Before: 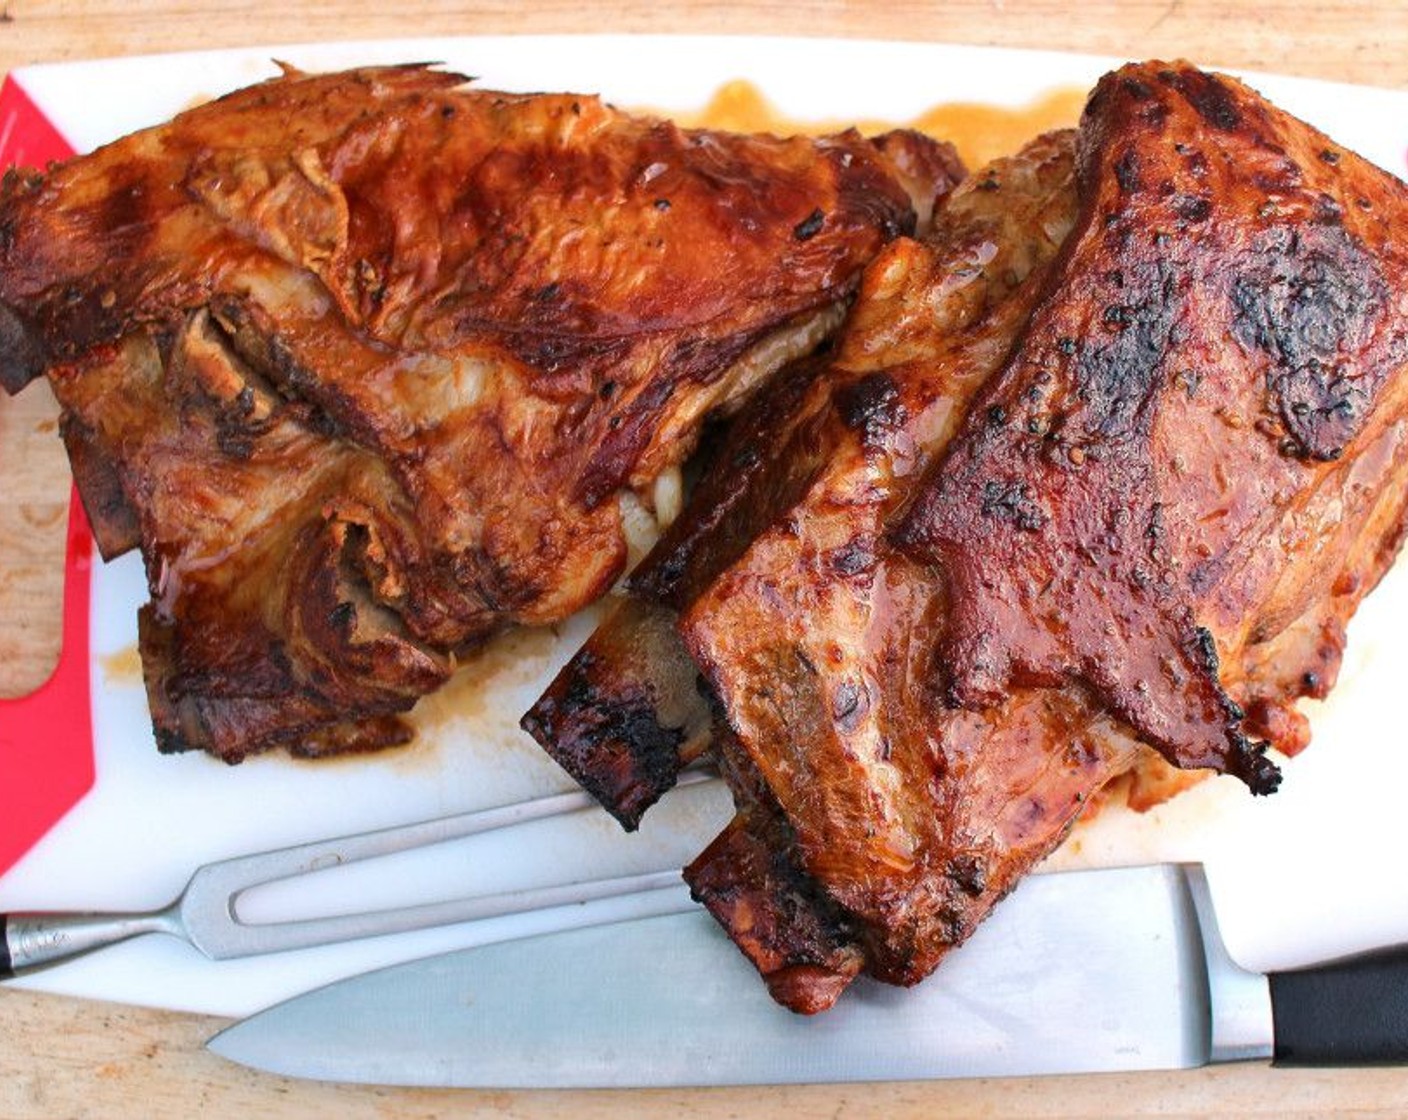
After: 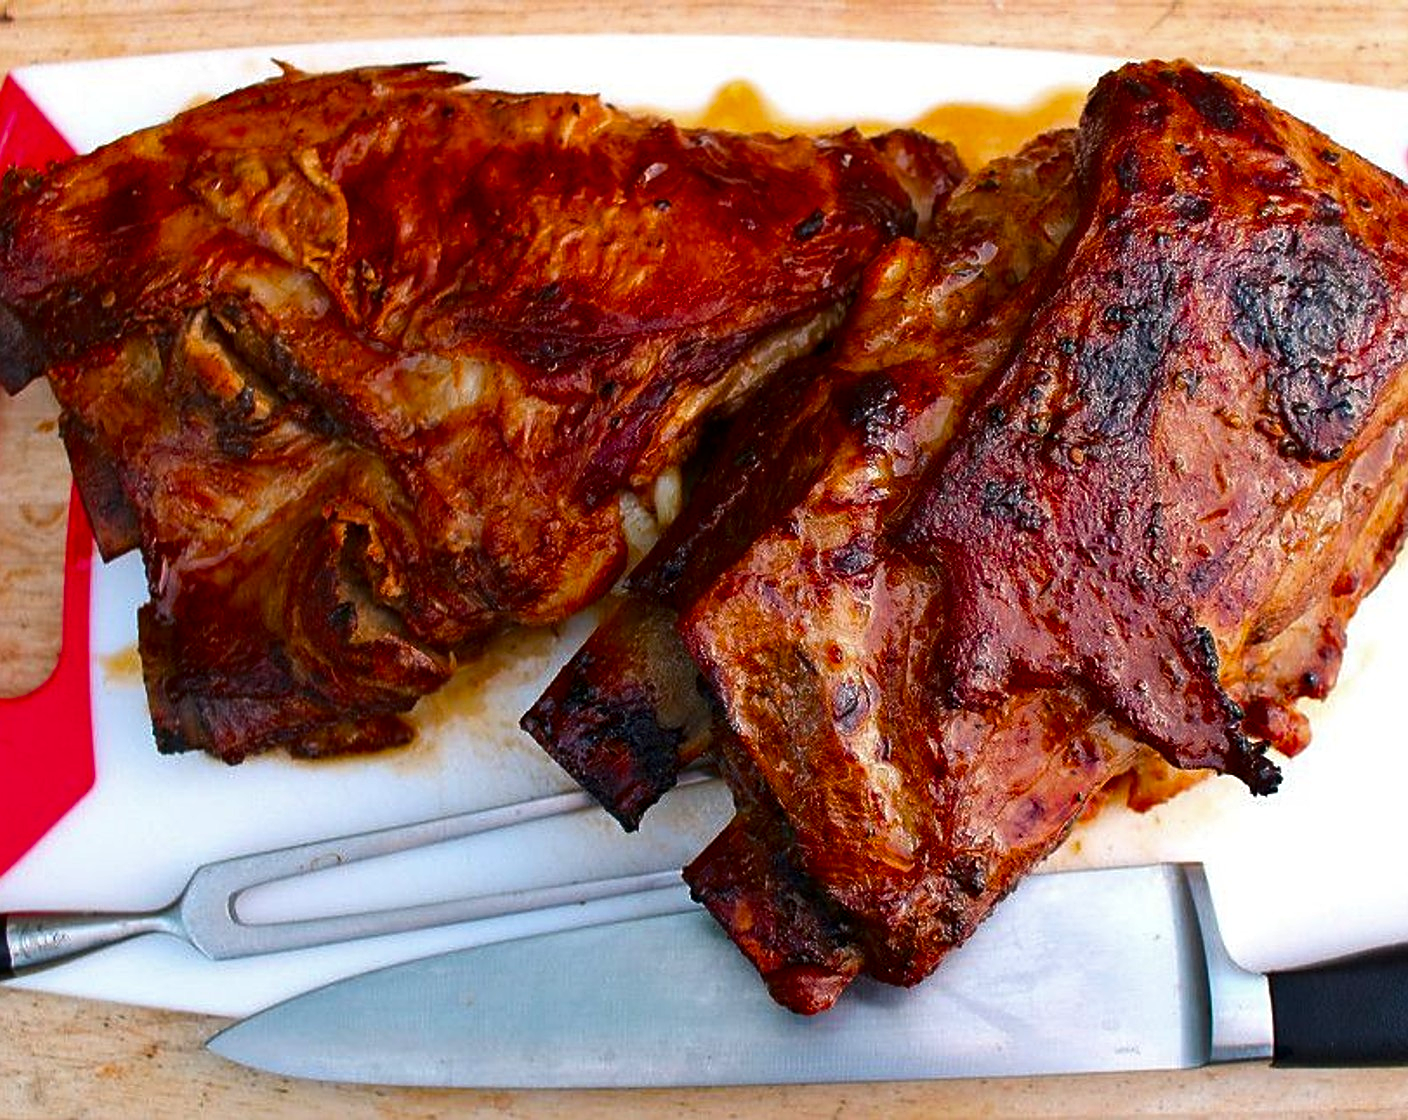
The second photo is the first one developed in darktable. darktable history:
sharpen: on, module defaults
color balance rgb: perceptual saturation grading › global saturation 19.98%
contrast brightness saturation: brightness -0.212, saturation 0.077
